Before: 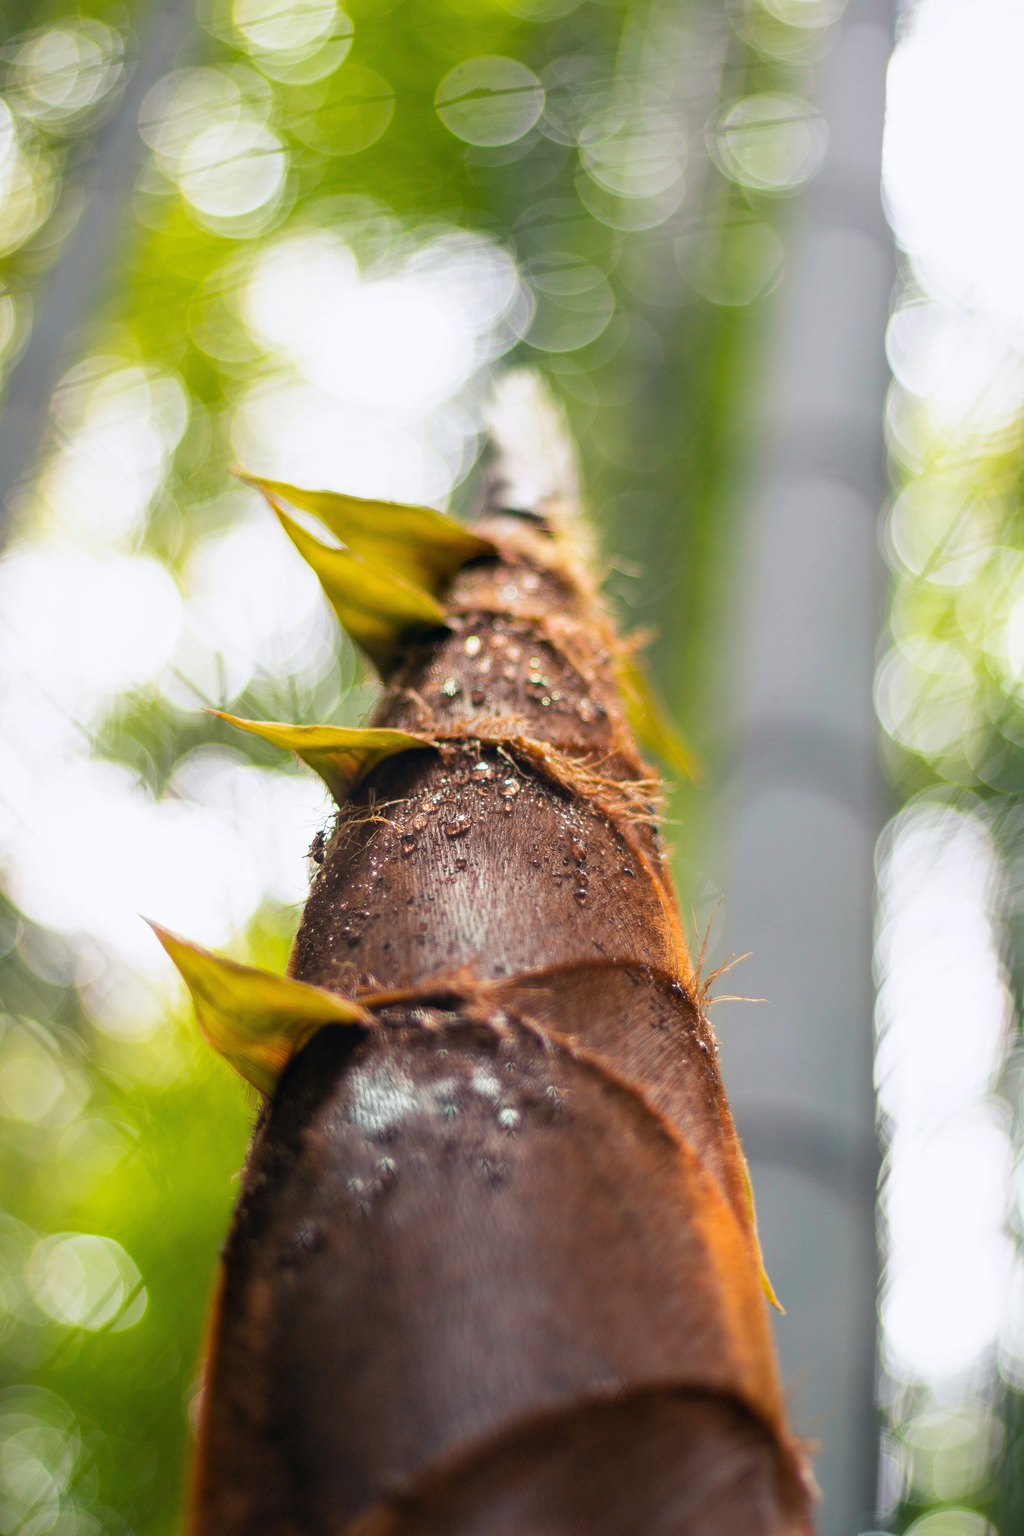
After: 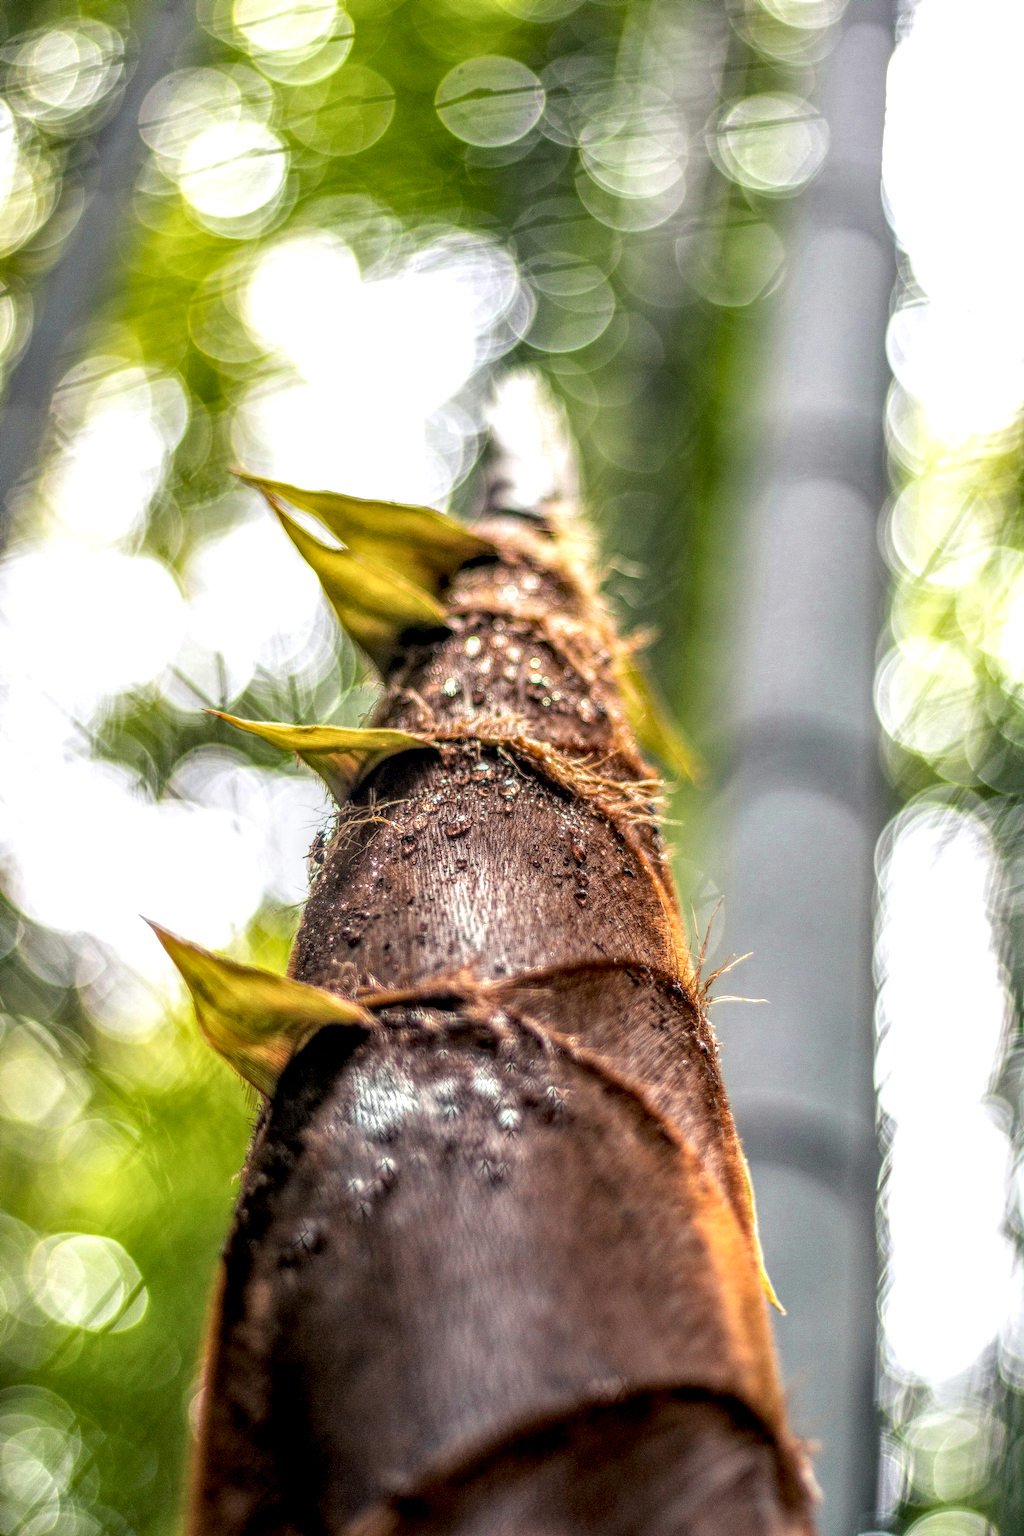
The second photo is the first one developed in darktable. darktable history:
local contrast: highlights 0%, shadows 5%, detail 298%, midtone range 0.297
